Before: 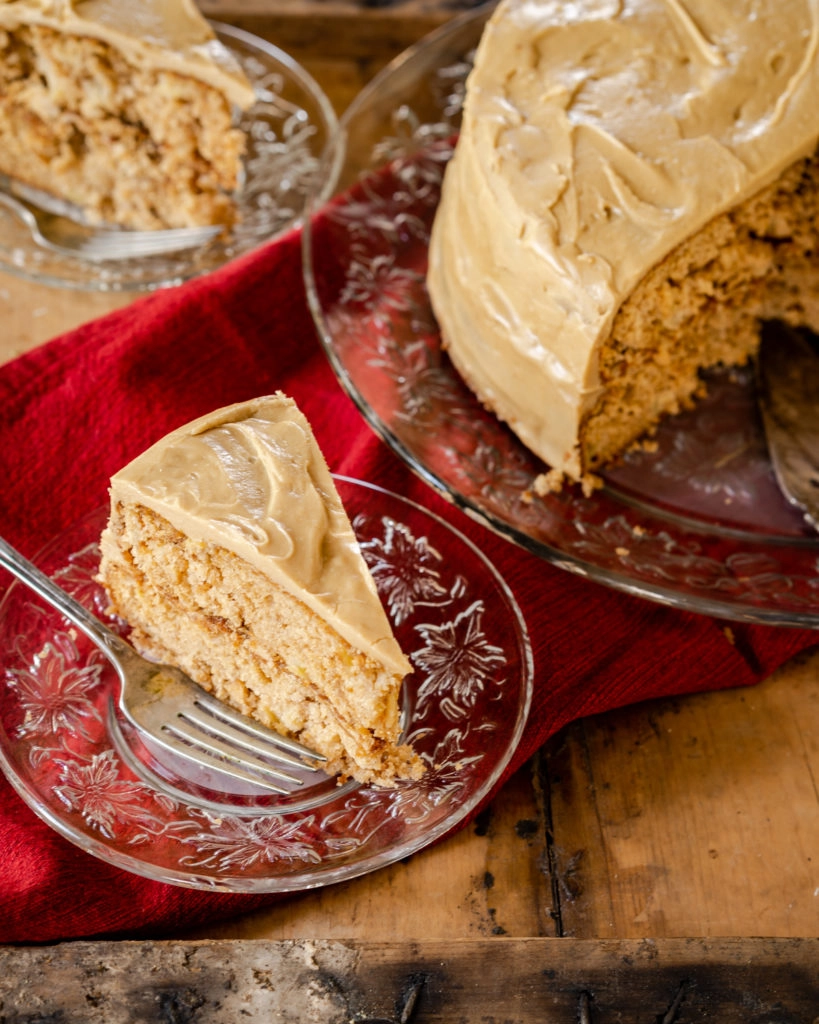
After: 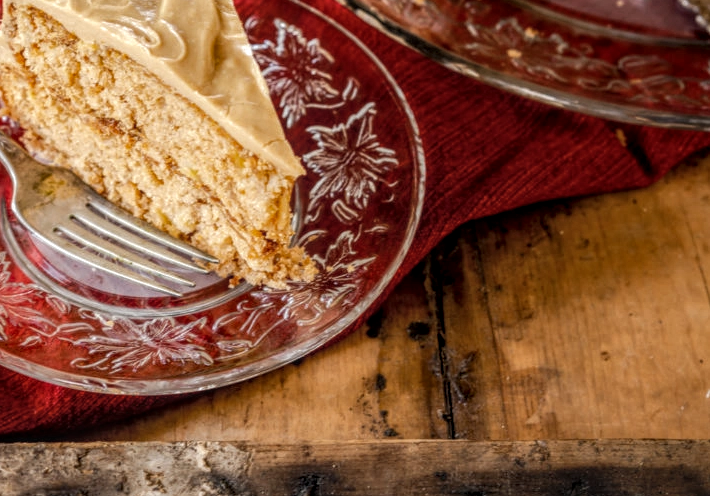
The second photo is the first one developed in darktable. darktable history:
crop and rotate: left 13.269%, top 48.67%, bottom 2.881%
shadows and highlights: shadows 20.79, highlights -35.93, soften with gaussian
local contrast: highlights 76%, shadows 55%, detail 176%, midtone range 0.209
